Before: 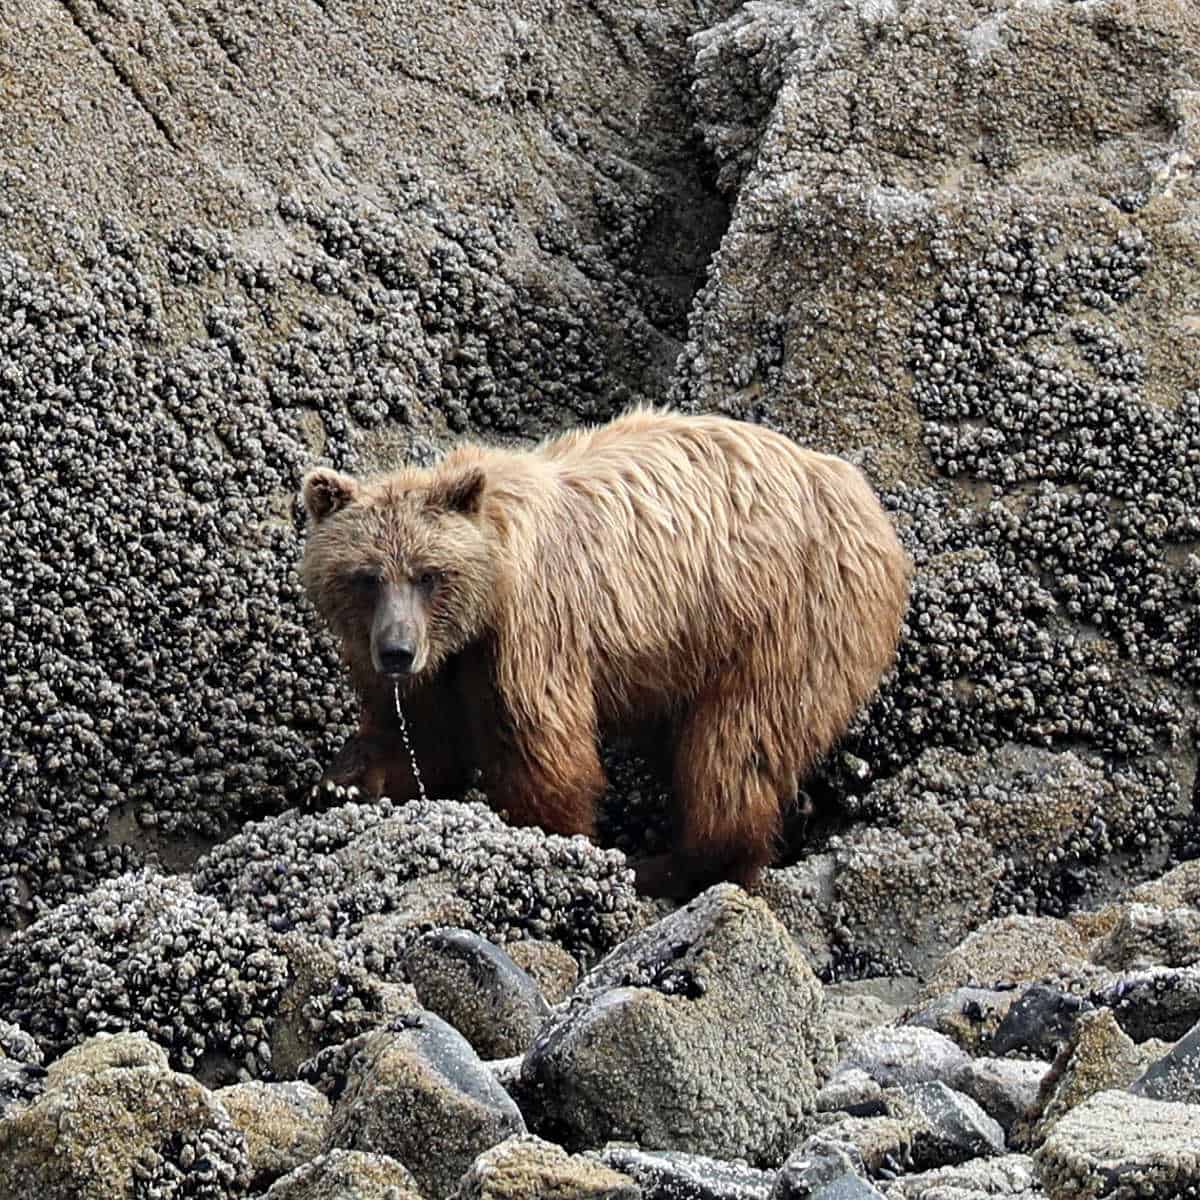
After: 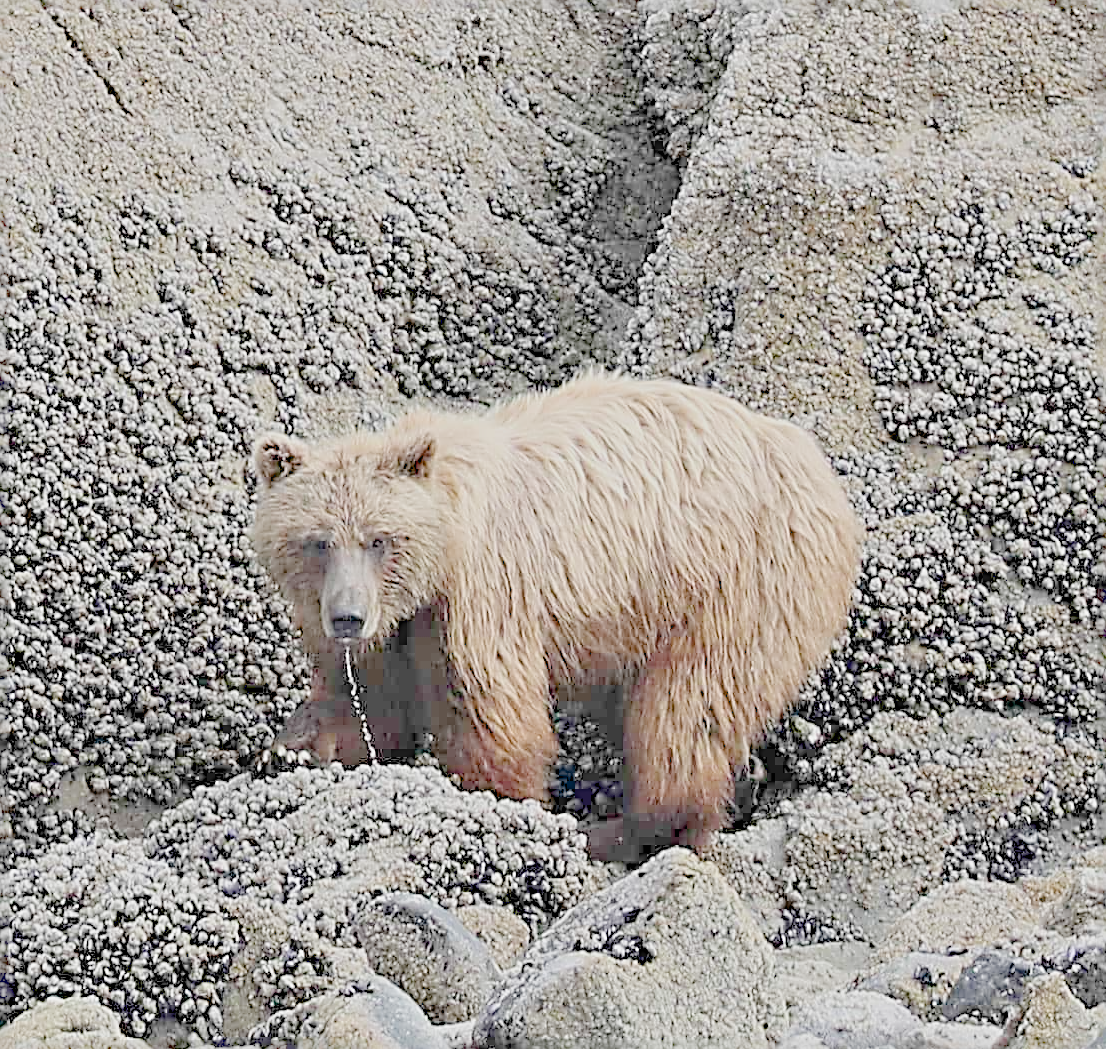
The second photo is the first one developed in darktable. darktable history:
crop: left 4.13%, top 3%, right 3.68%, bottom 9.53%
levels: levels [0, 0.467, 1]
sharpen: radius 3.56, amount 0.927, threshold 2
filmic rgb: hardness 4.17, contrast 0.84, color science v6 (2022)
